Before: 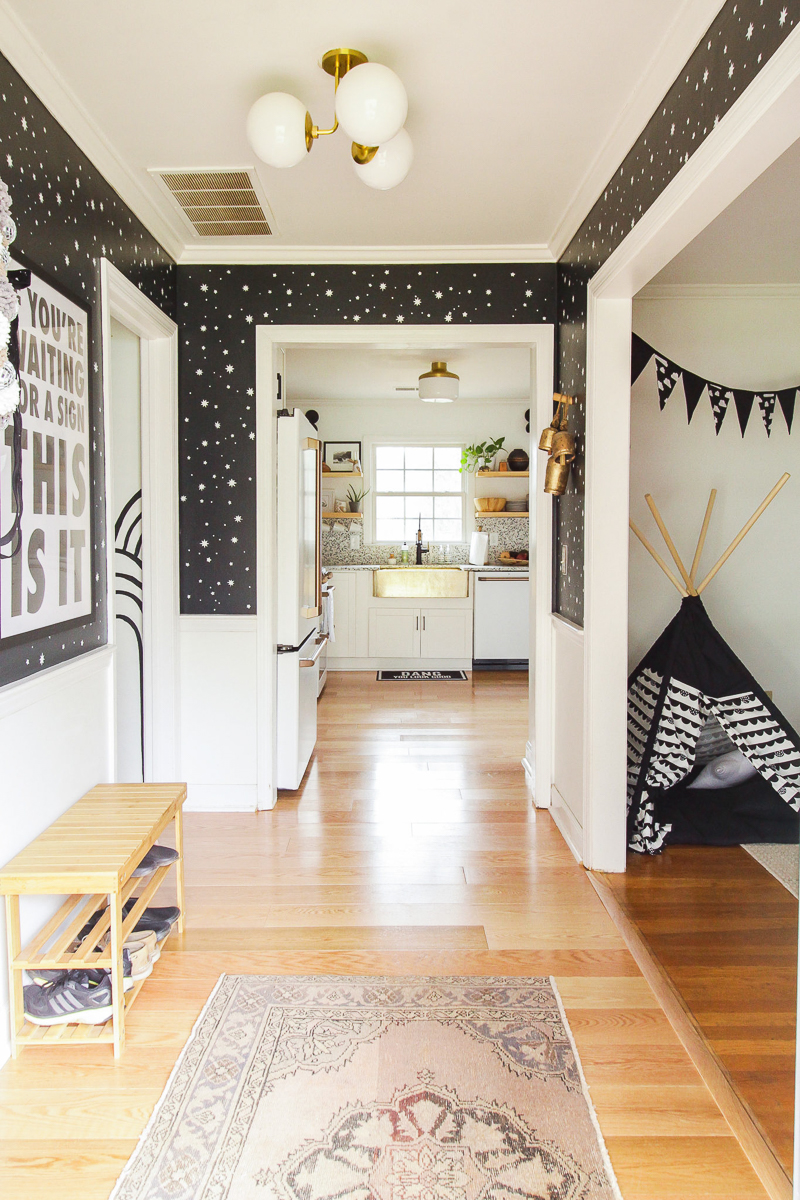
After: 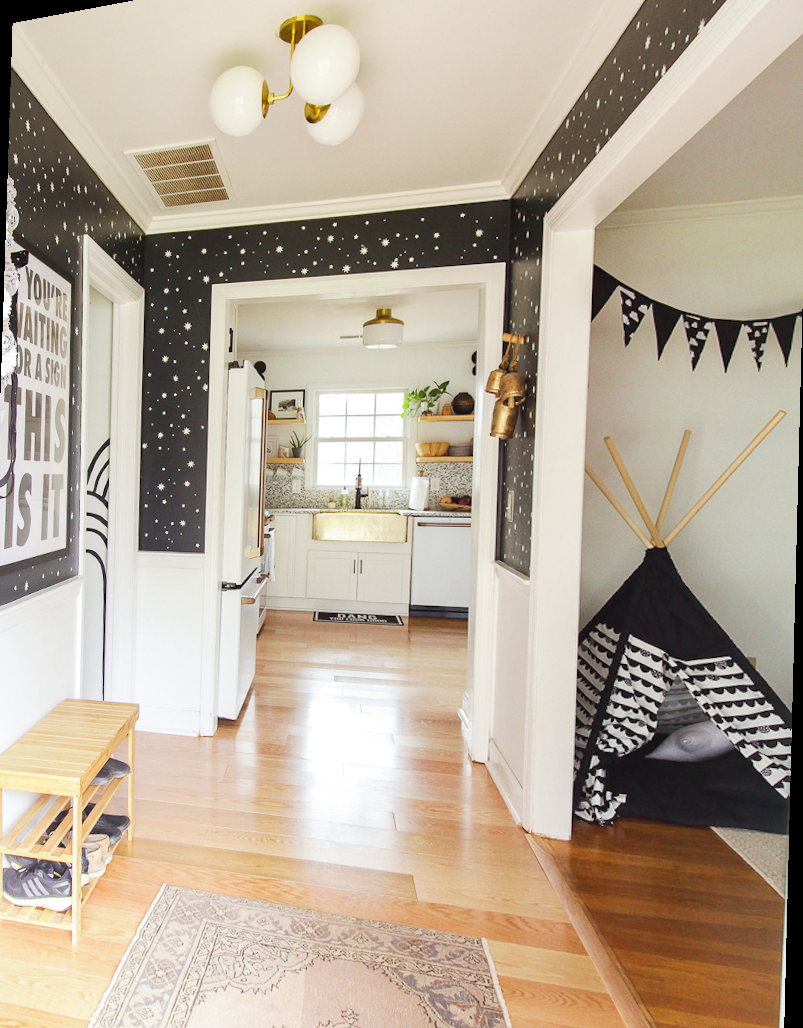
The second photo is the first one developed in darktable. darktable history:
rotate and perspective: rotation 1.69°, lens shift (vertical) -0.023, lens shift (horizontal) -0.291, crop left 0.025, crop right 0.988, crop top 0.092, crop bottom 0.842
exposure: exposure 0.014 EV, compensate highlight preservation false
